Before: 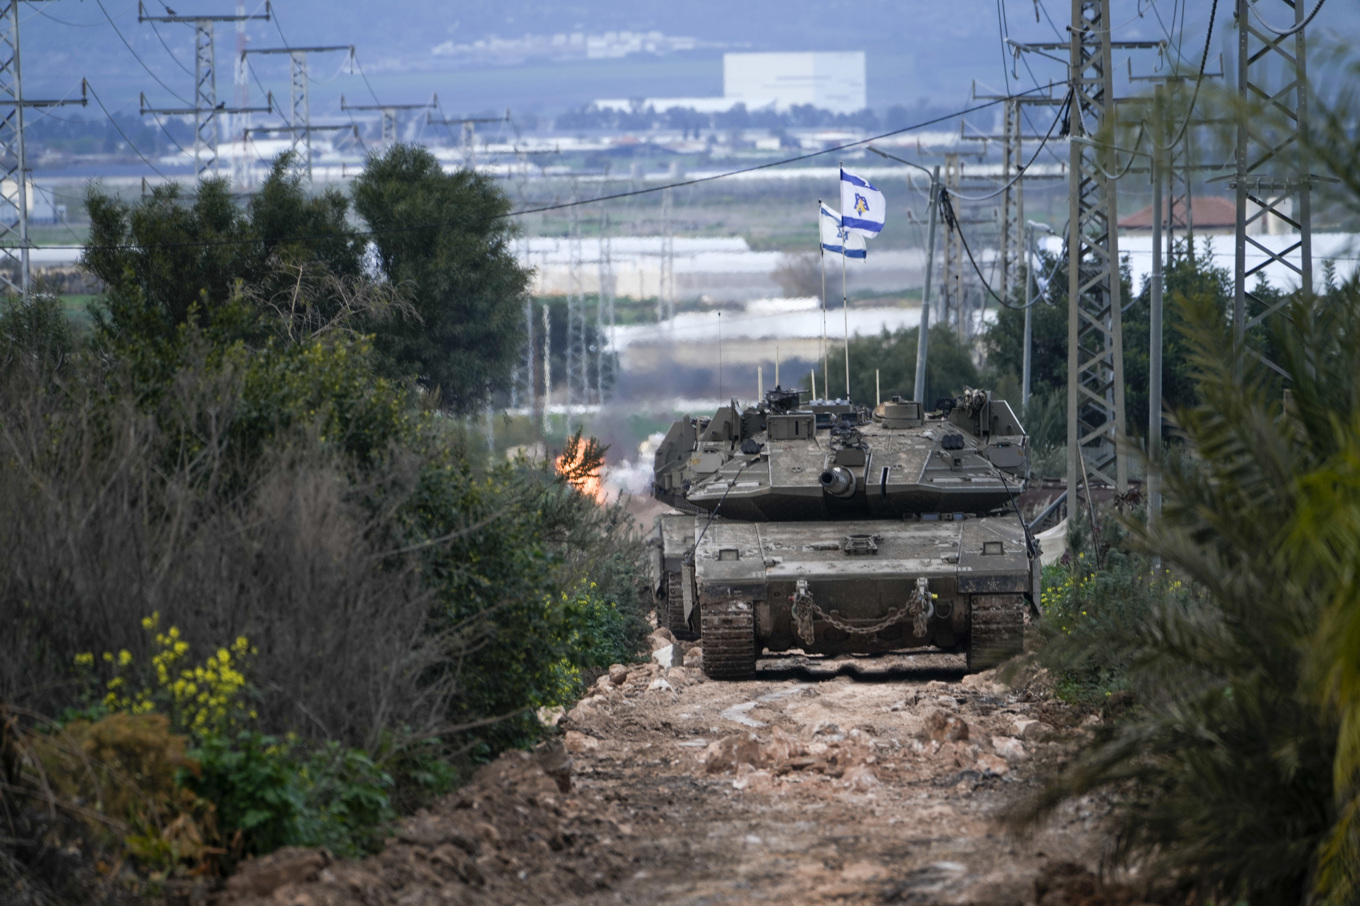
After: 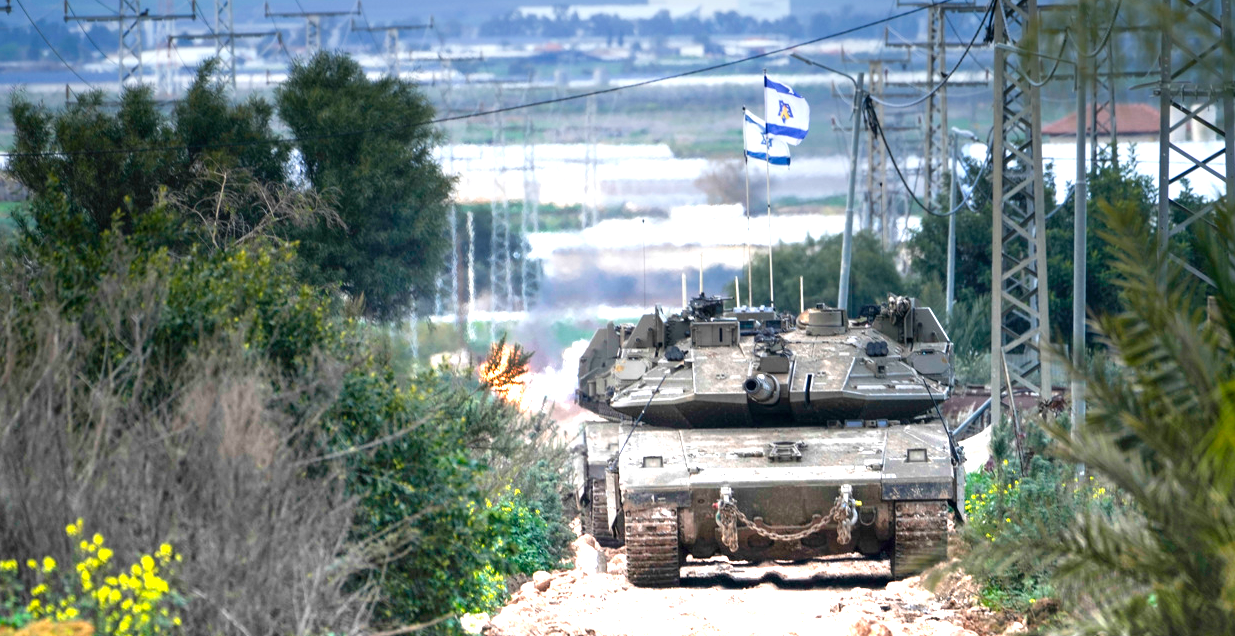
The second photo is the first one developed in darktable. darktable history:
crop: left 5.596%, top 10.314%, right 3.534%, bottom 19.395%
color correction: saturation 1.1
graduated density: density -3.9 EV
